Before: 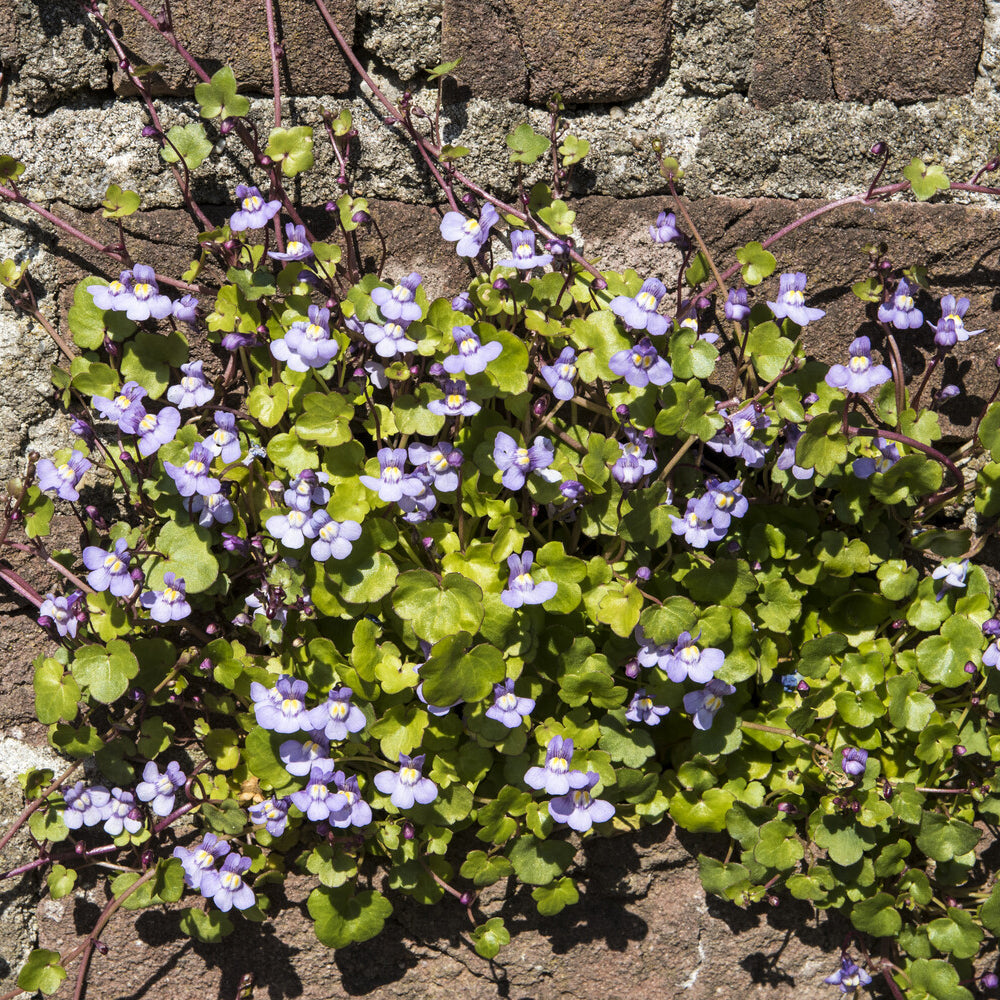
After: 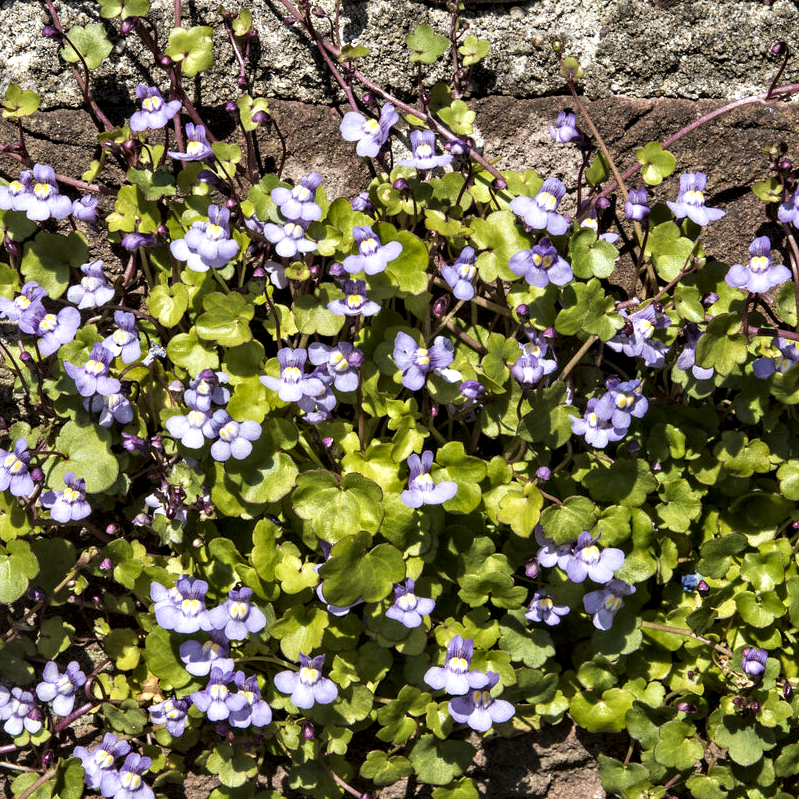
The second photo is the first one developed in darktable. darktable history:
crop and rotate: left 10.071%, top 10.071%, right 10.02%, bottom 10.02%
contrast equalizer: y [[0.586, 0.584, 0.576, 0.565, 0.552, 0.539], [0.5 ×6], [0.97, 0.959, 0.919, 0.859, 0.789, 0.717], [0 ×6], [0 ×6]]
